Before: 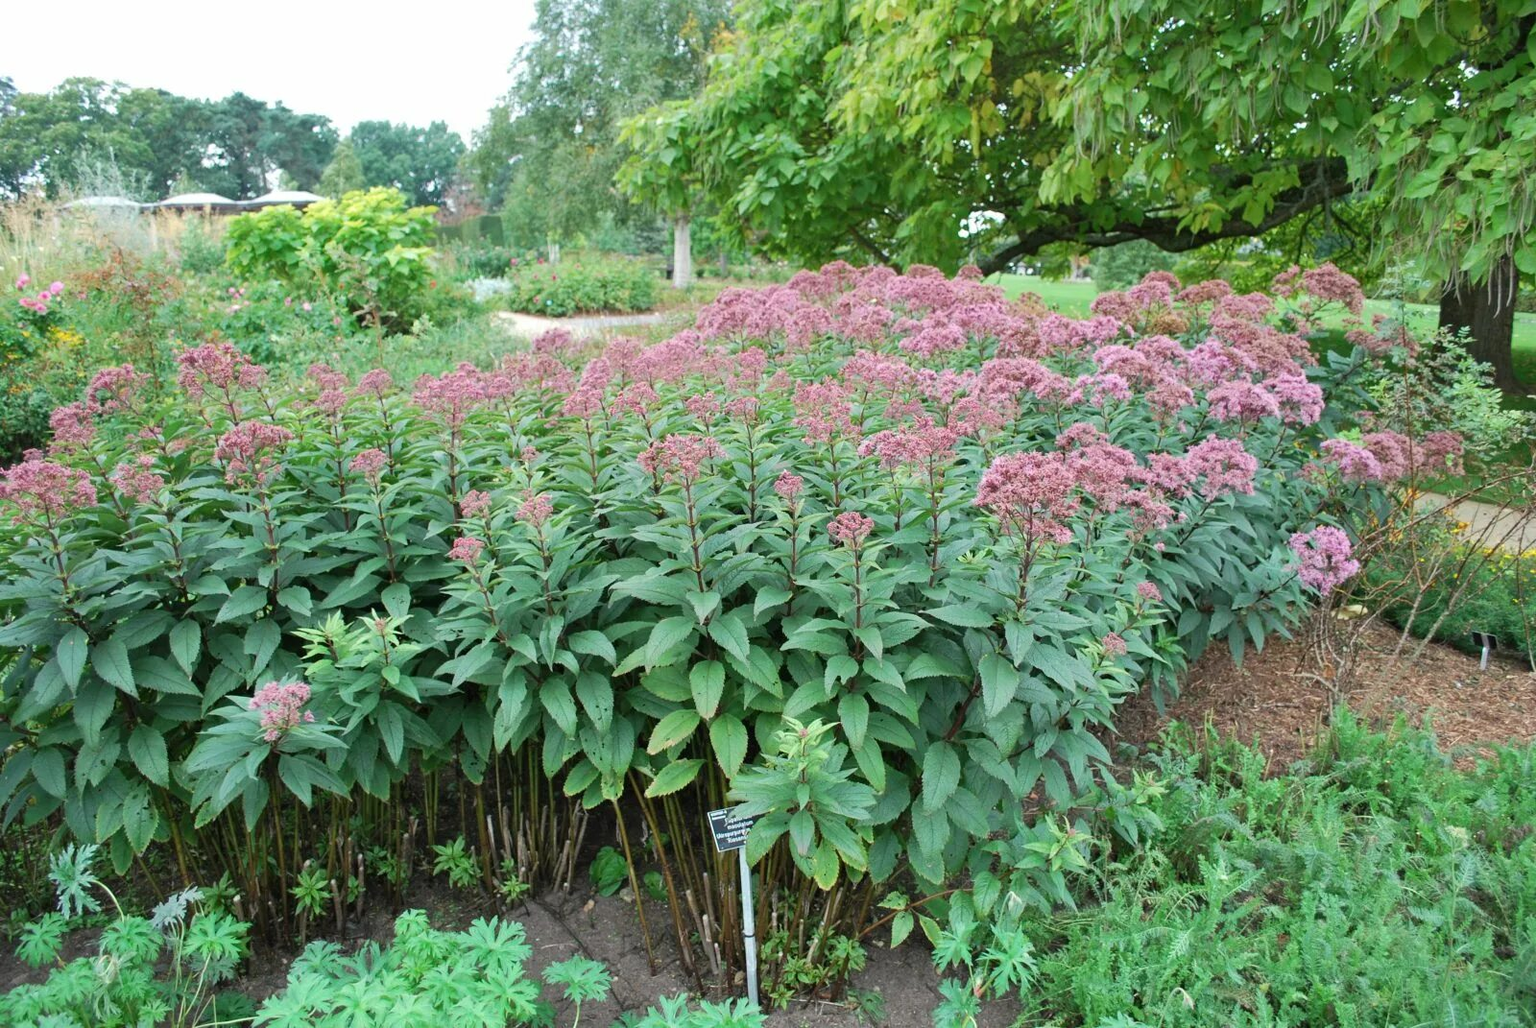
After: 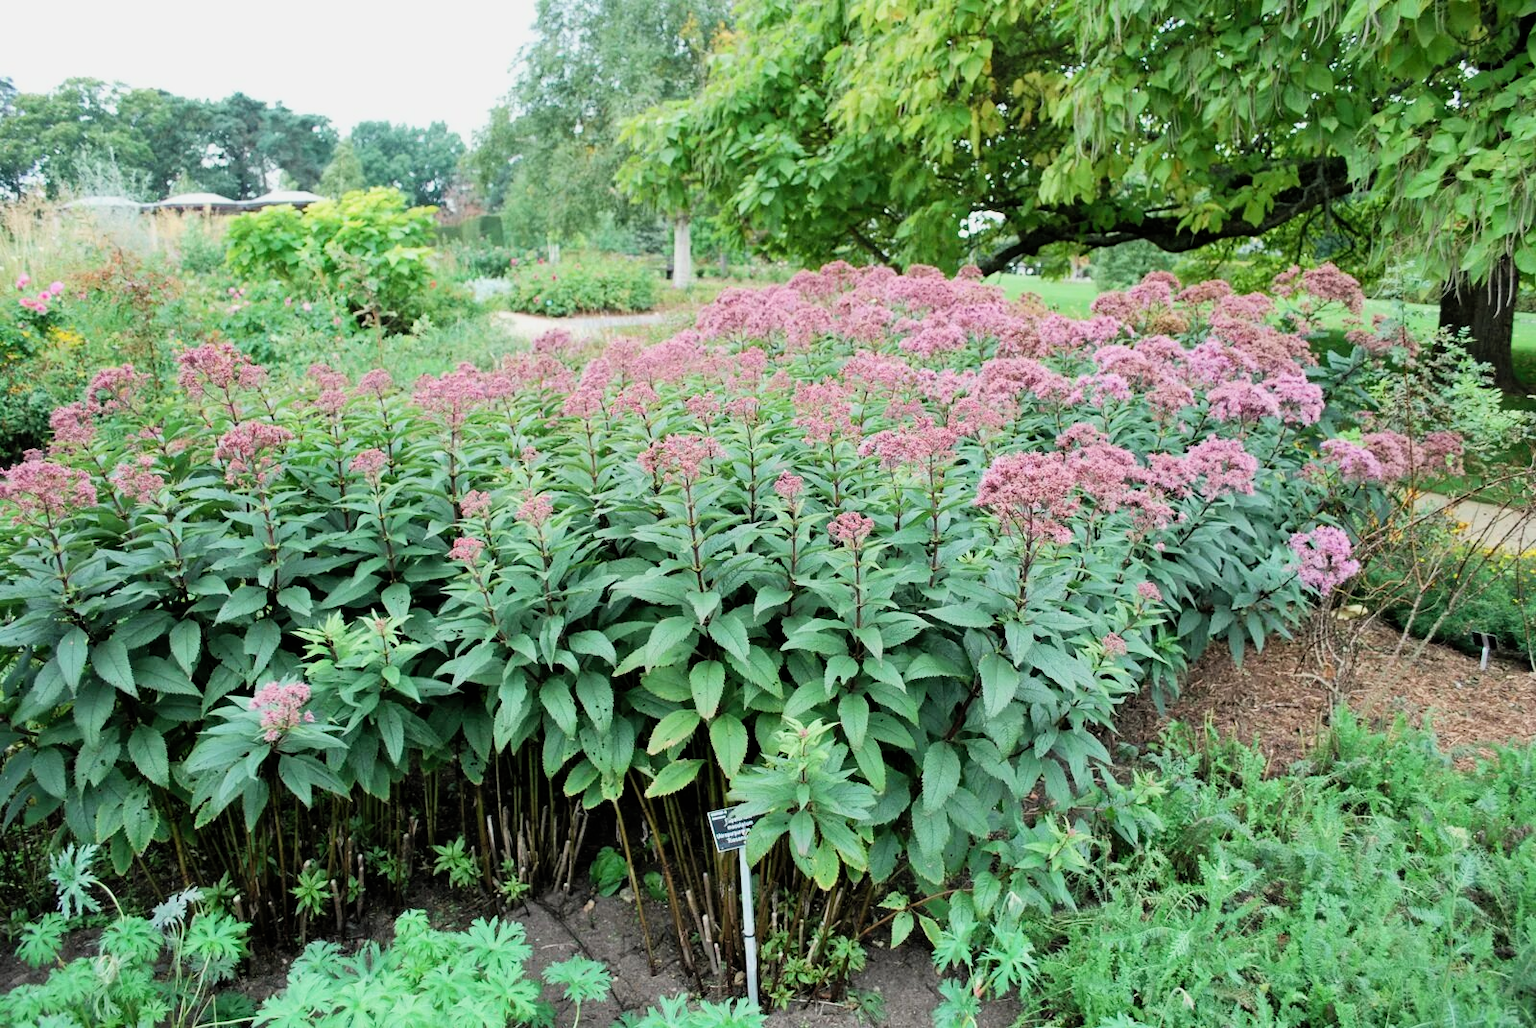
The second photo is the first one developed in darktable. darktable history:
levels: levels [0, 0.478, 1]
filmic rgb: black relative exposure -16 EV, white relative exposure 6.29 EV, hardness 5.1, contrast 1.35
